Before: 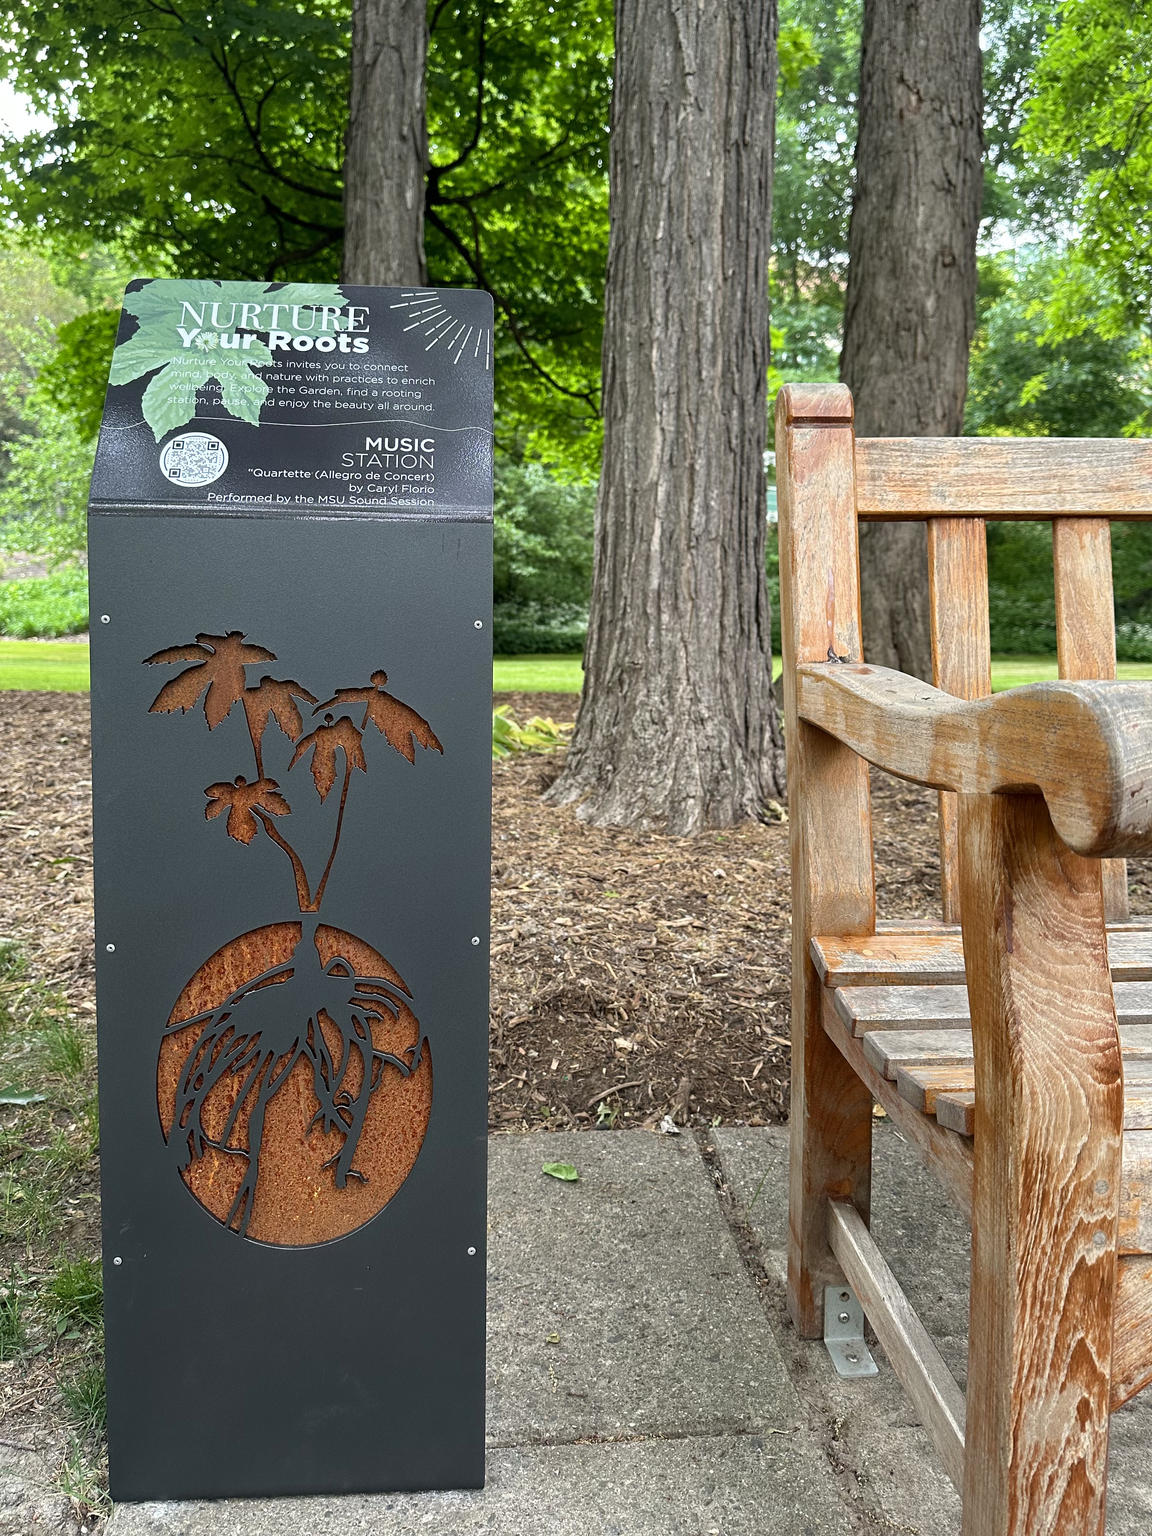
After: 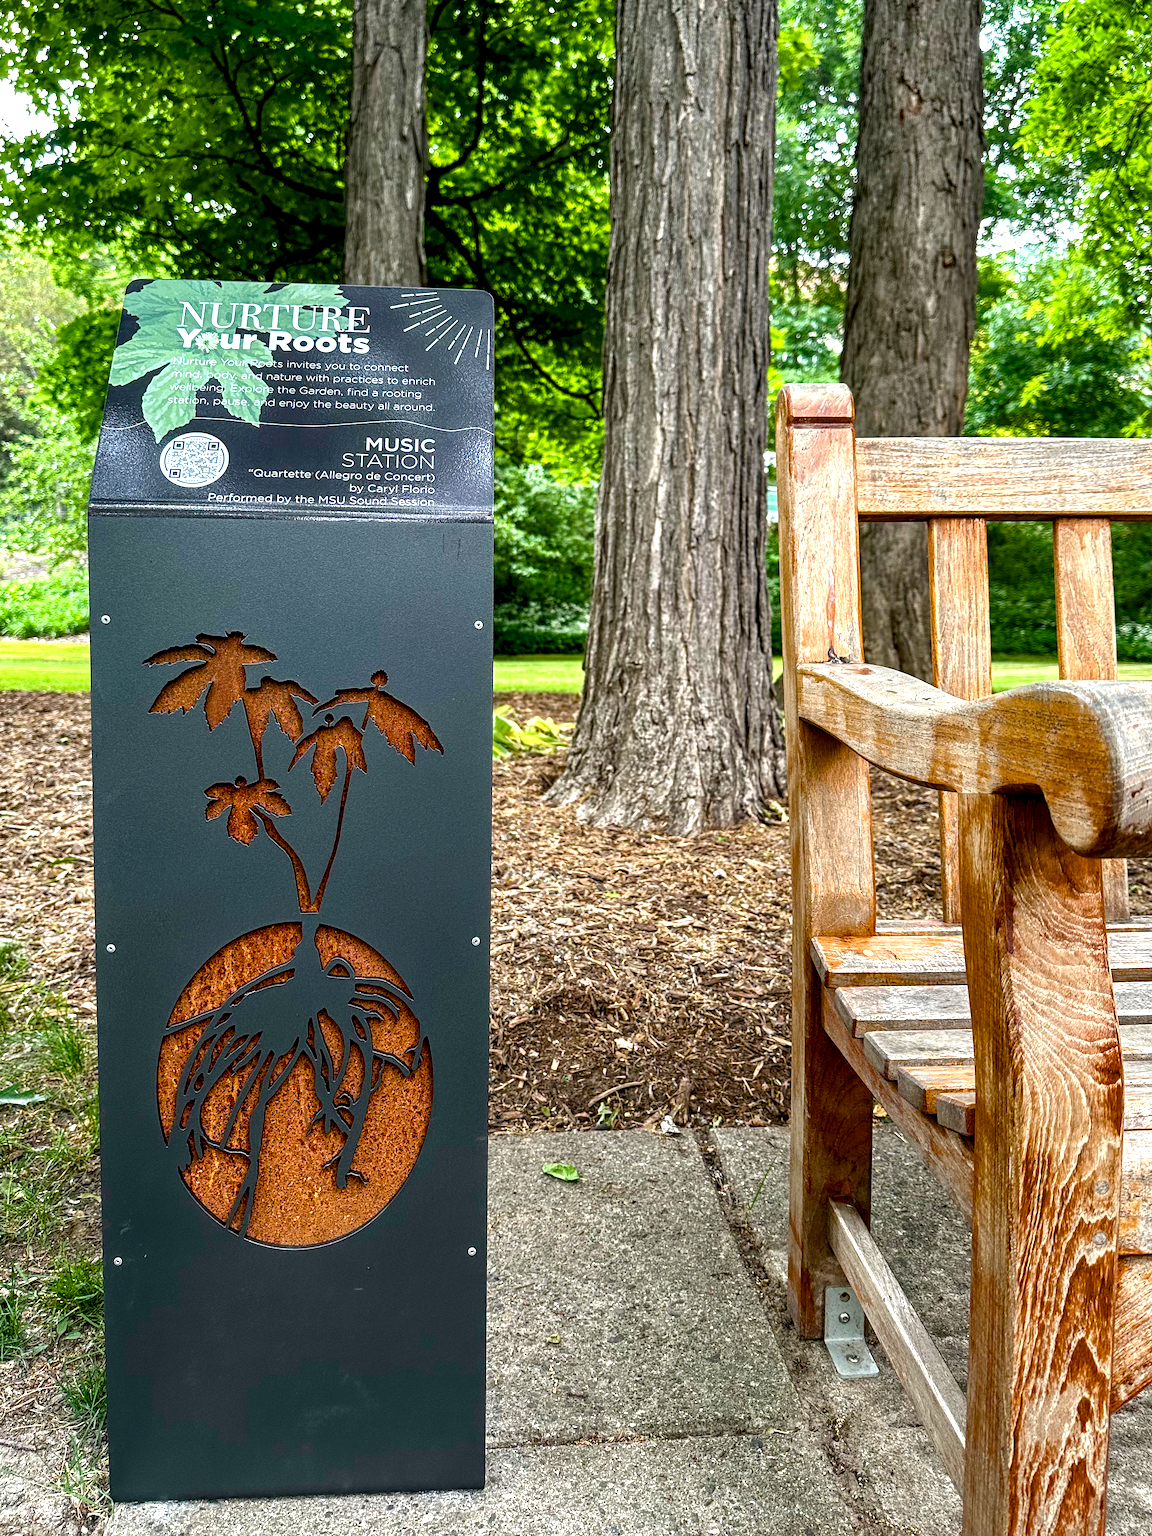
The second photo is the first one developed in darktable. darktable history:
color balance rgb: highlights gain › luminance 14.492%, linear chroma grading › global chroma 0.865%, perceptual saturation grading › global saturation 20%, perceptual saturation grading › highlights -24.772%, perceptual saturation grading › shadows 49.375%, global vibrance 20%
shadows and highlights: radius 336.2, shadows 28.53, soften with gaussian
local contrast: highlights 60%, shadows 61%, detail 160%
